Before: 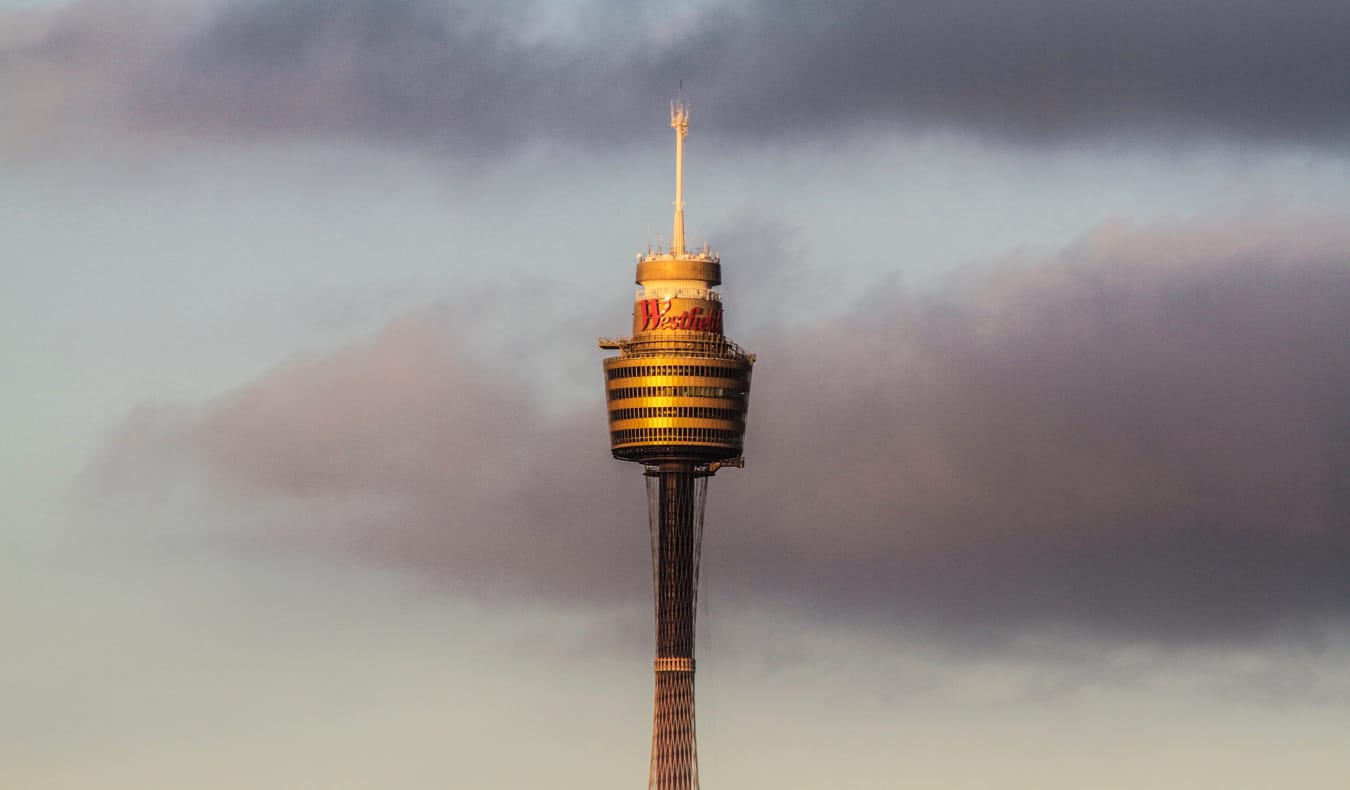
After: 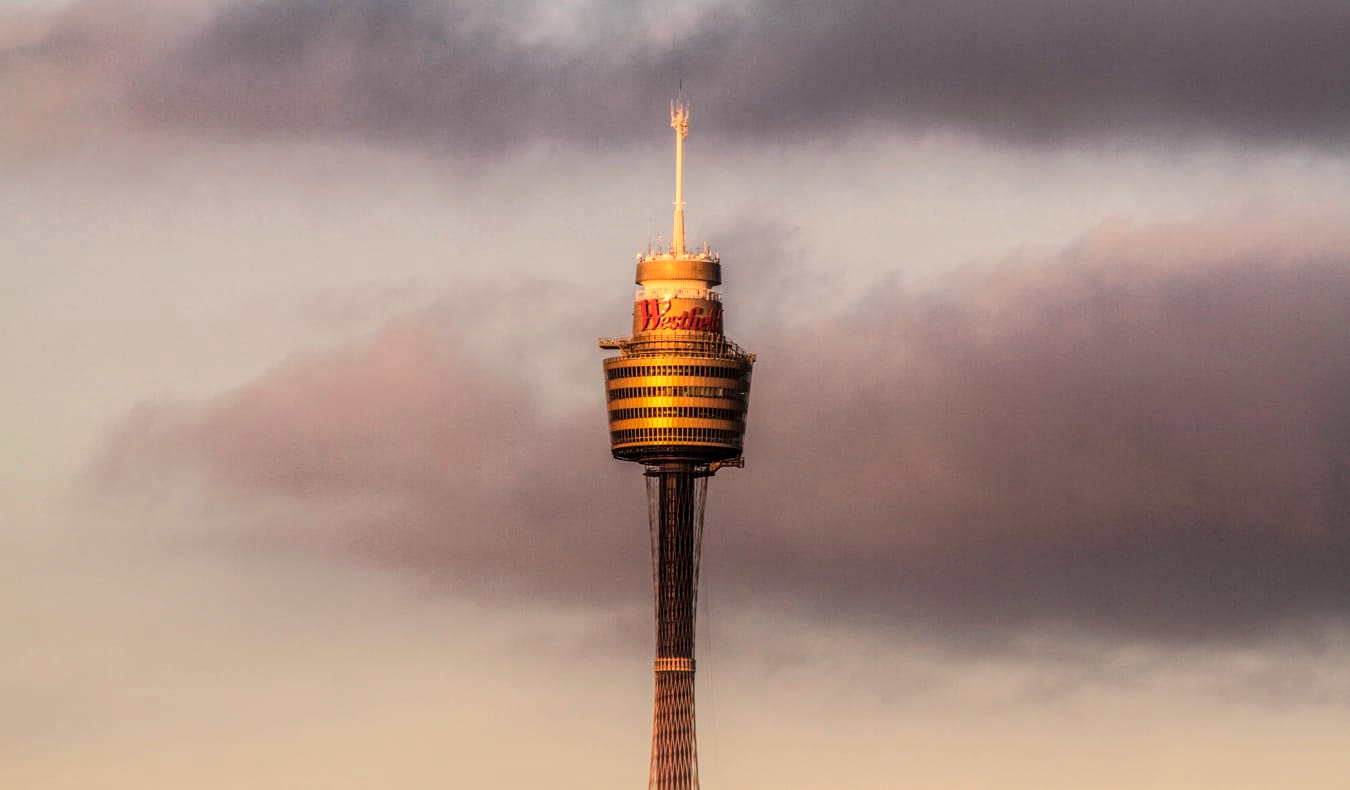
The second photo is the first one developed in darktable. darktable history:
exposure: exposure 0 EV, compensate highlight preservation false
white balance: red 1.127, blue 0.943
local contrast: on, module defaults
